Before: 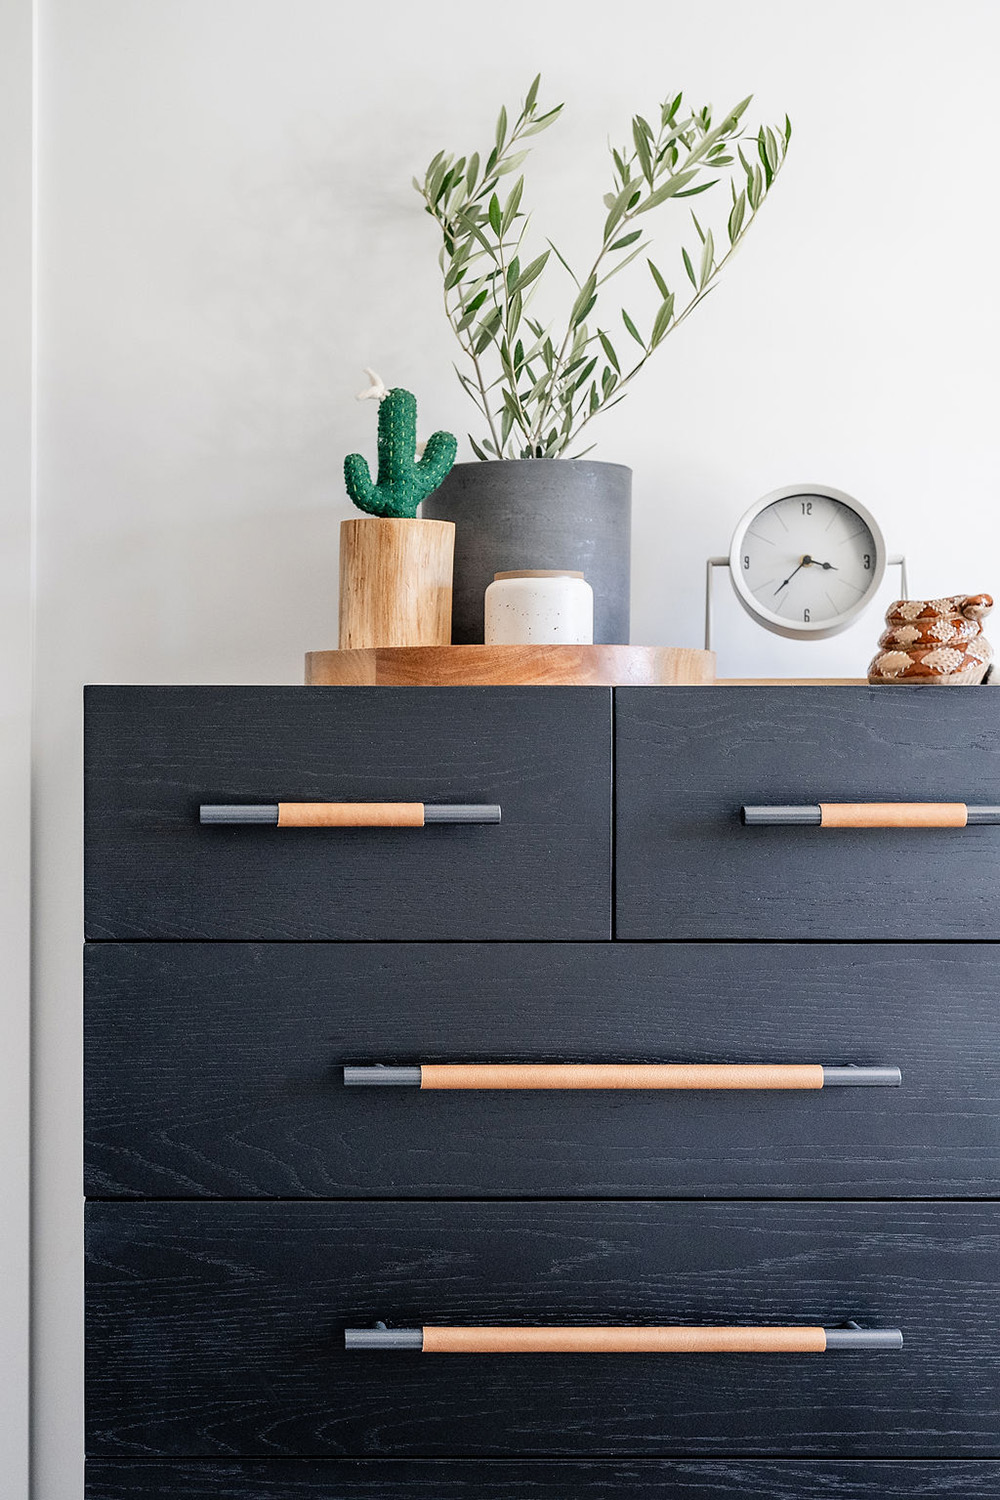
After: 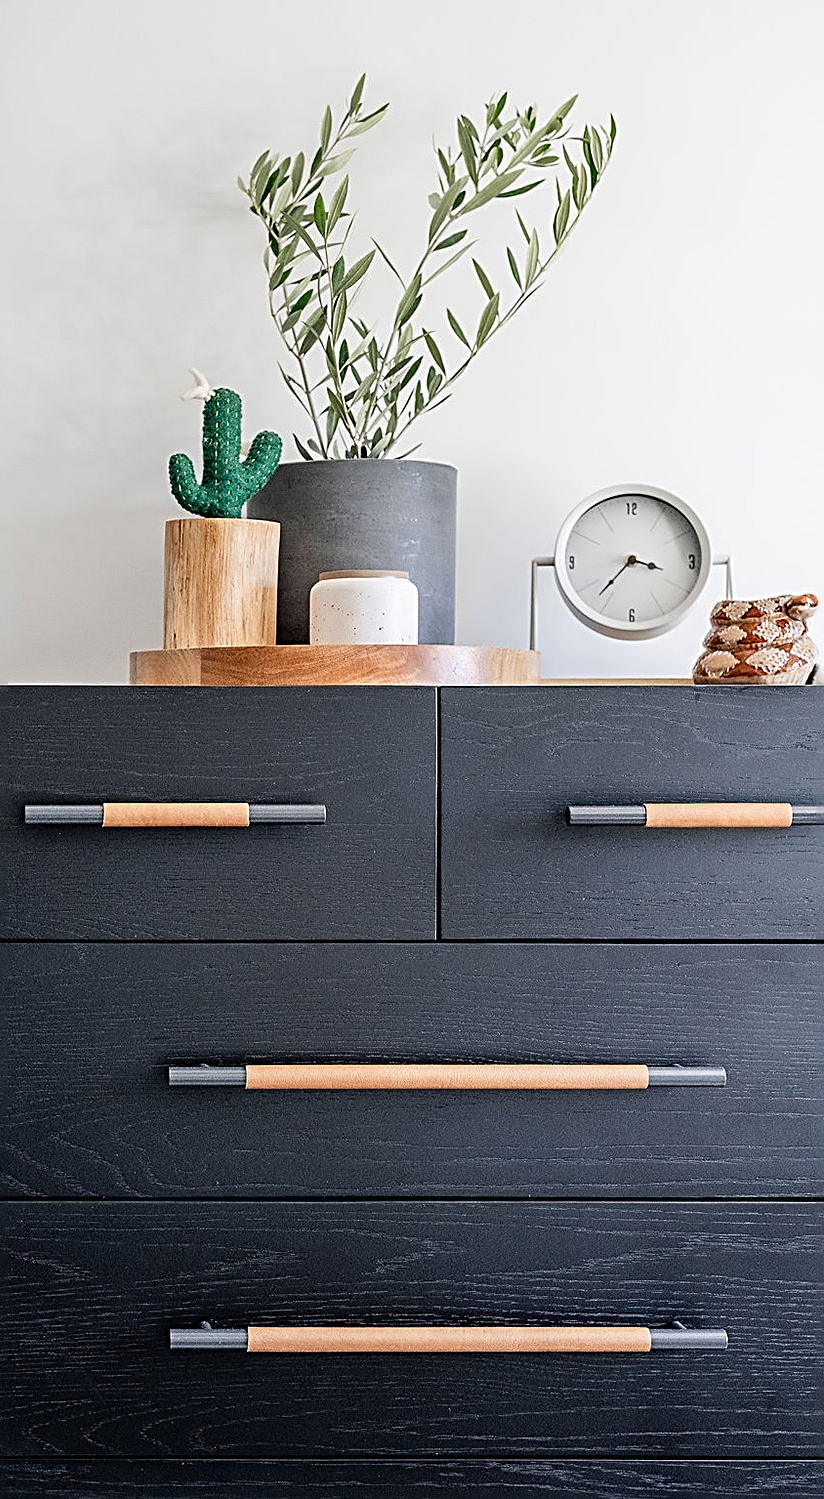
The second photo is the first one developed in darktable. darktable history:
crop: left 17.582%, bottom 0.031%
sharpen: radius 2.817, amount 0.715
